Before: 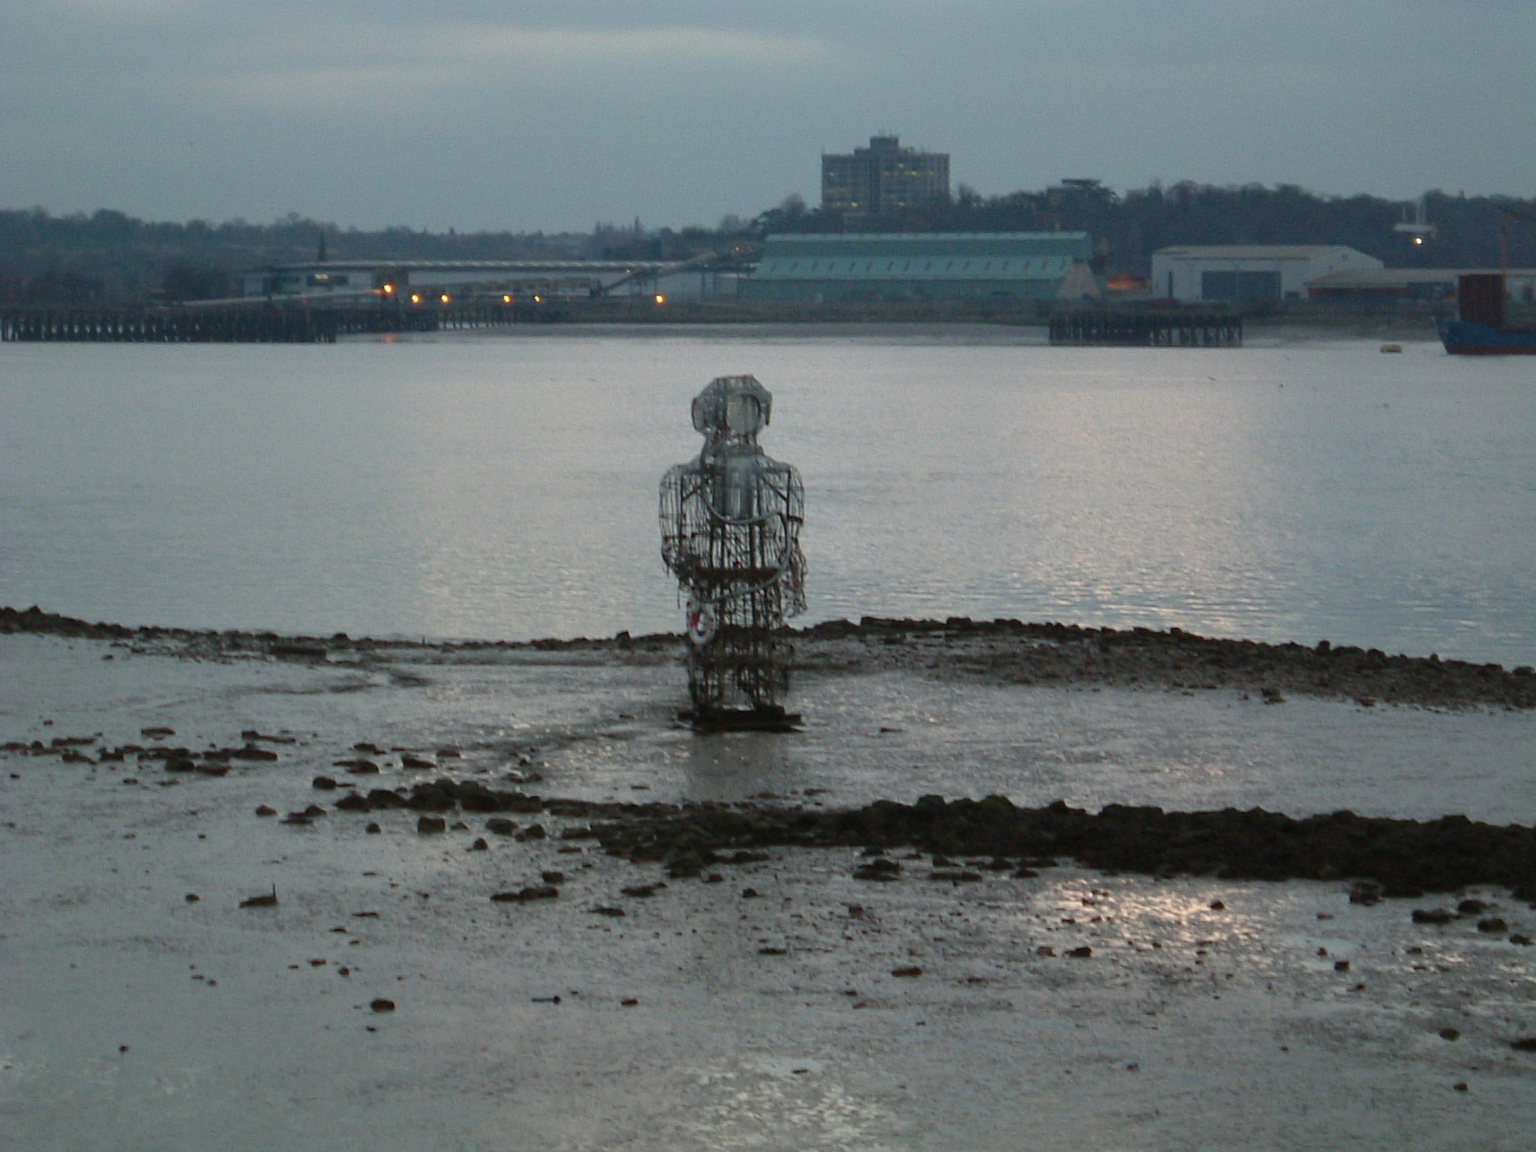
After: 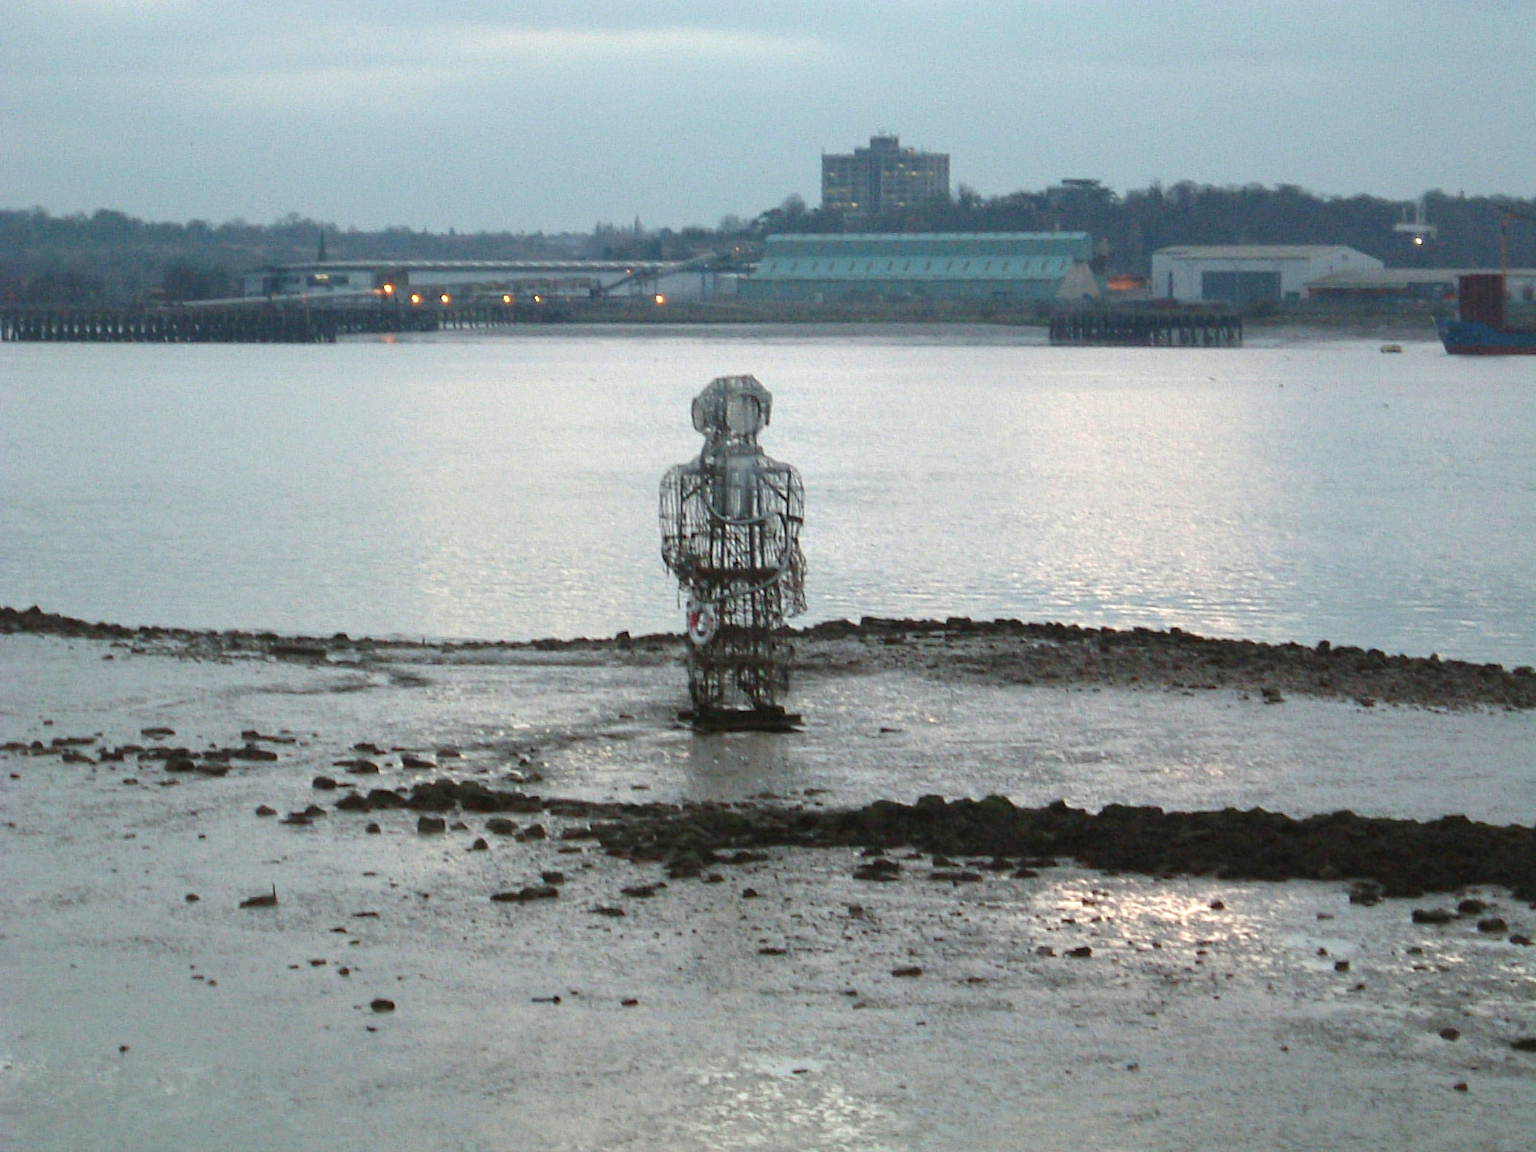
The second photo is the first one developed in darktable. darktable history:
exposure: exposure 0.918 EV, compensate highlight preservation false
